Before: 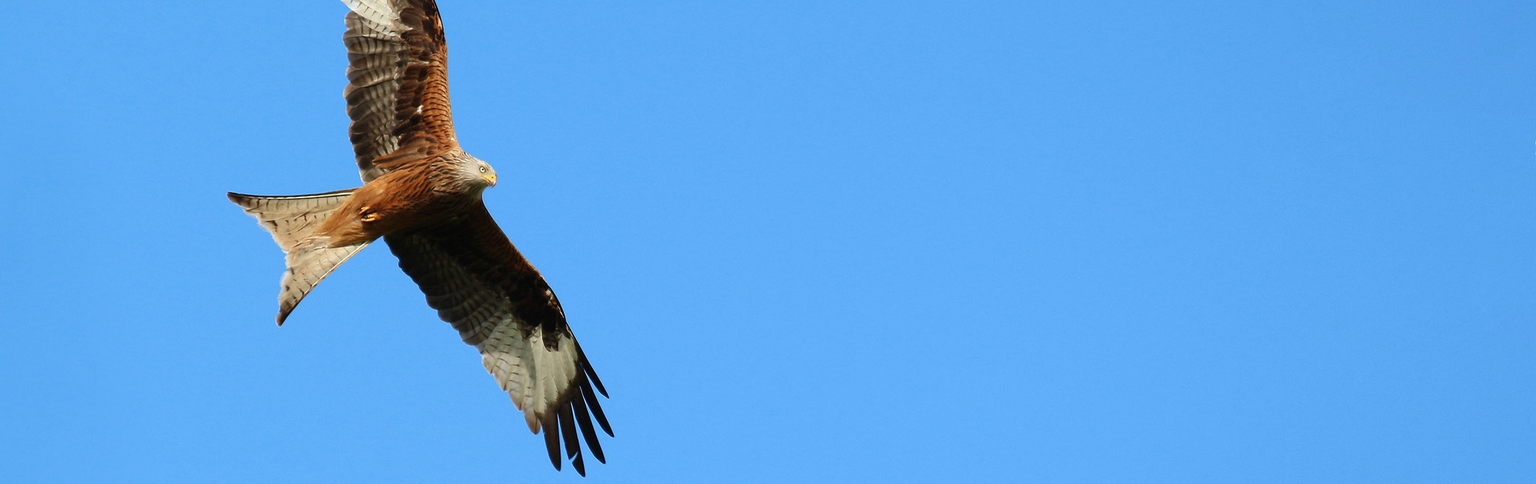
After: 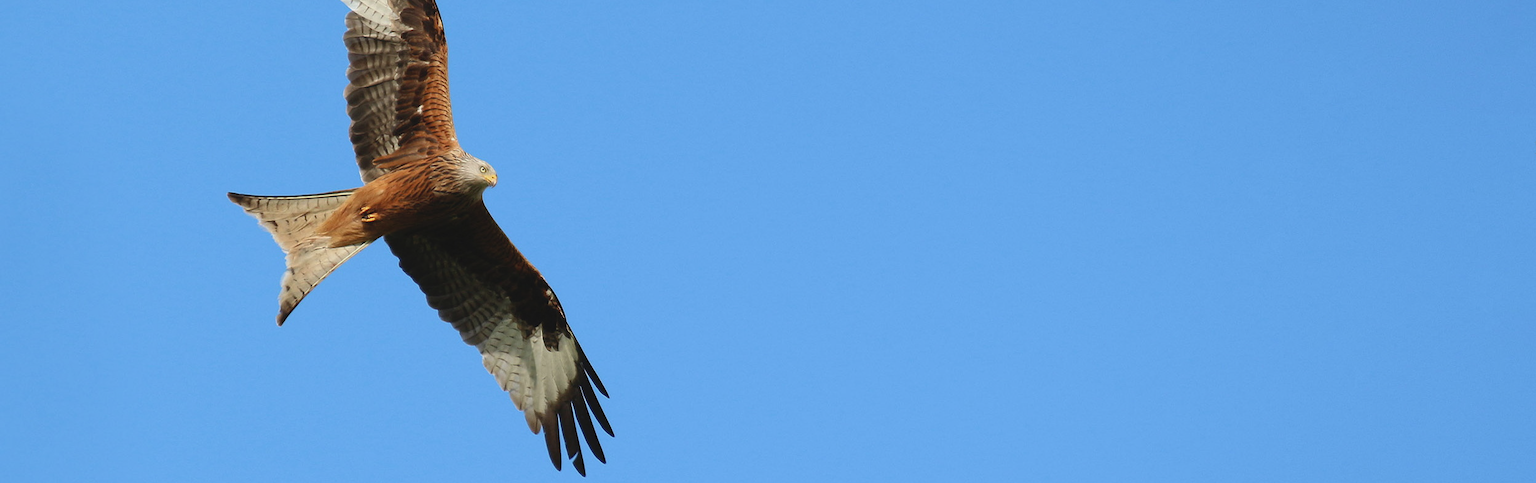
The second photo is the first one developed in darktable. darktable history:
contrast brightness saturation: contrast -0.097, saturation -0.098
